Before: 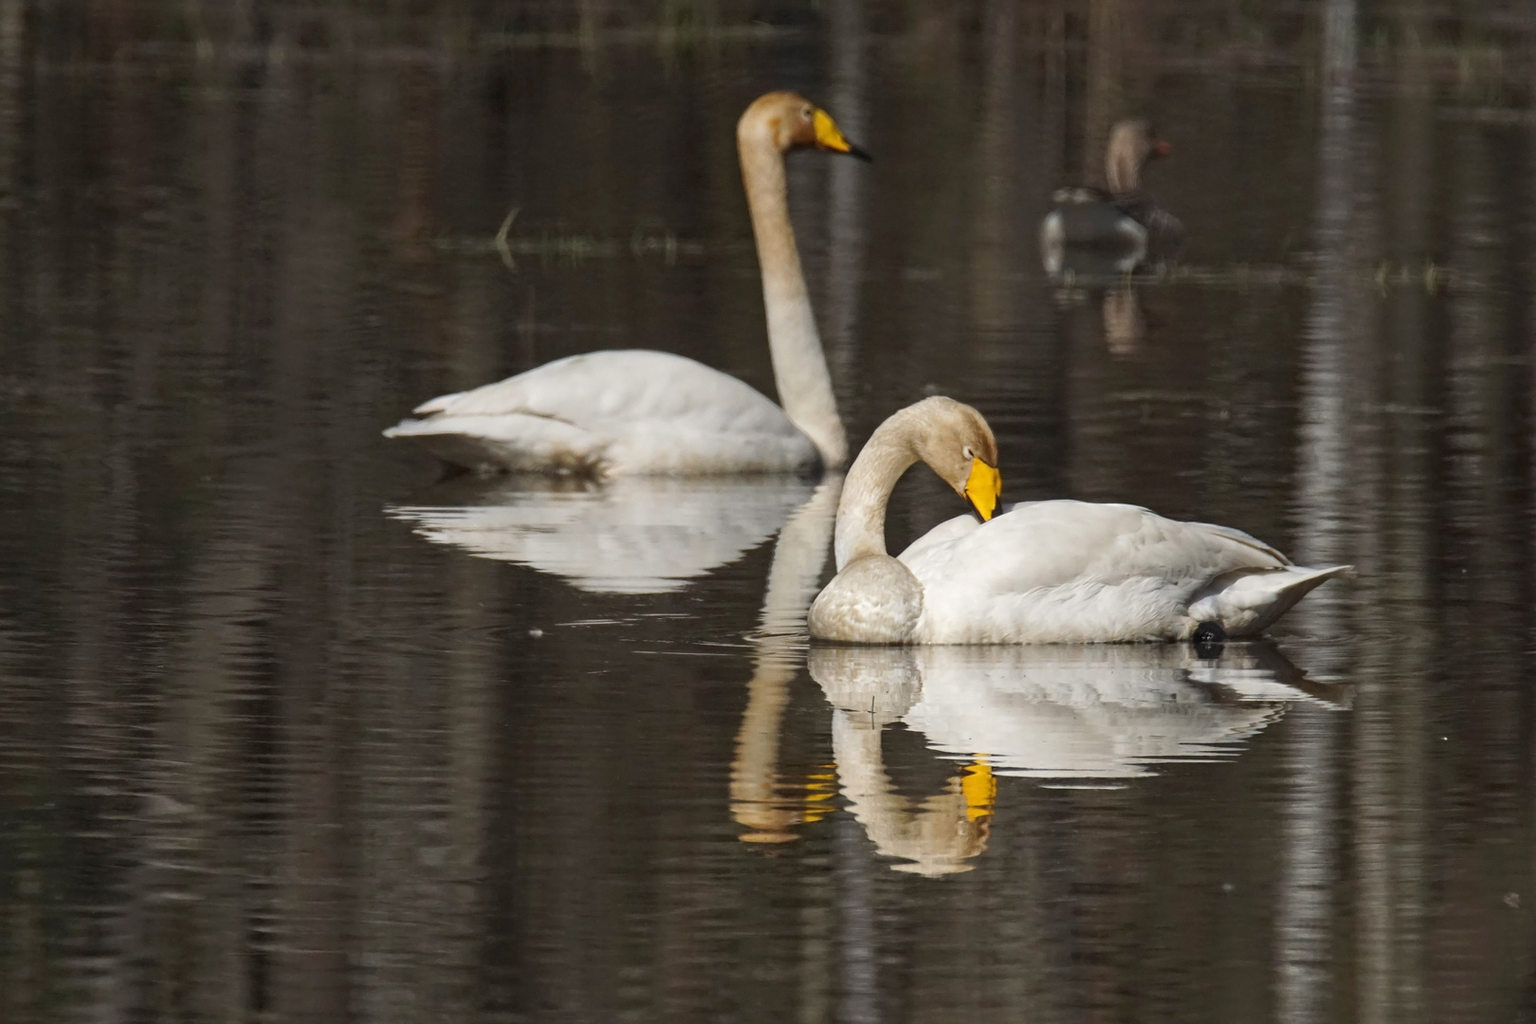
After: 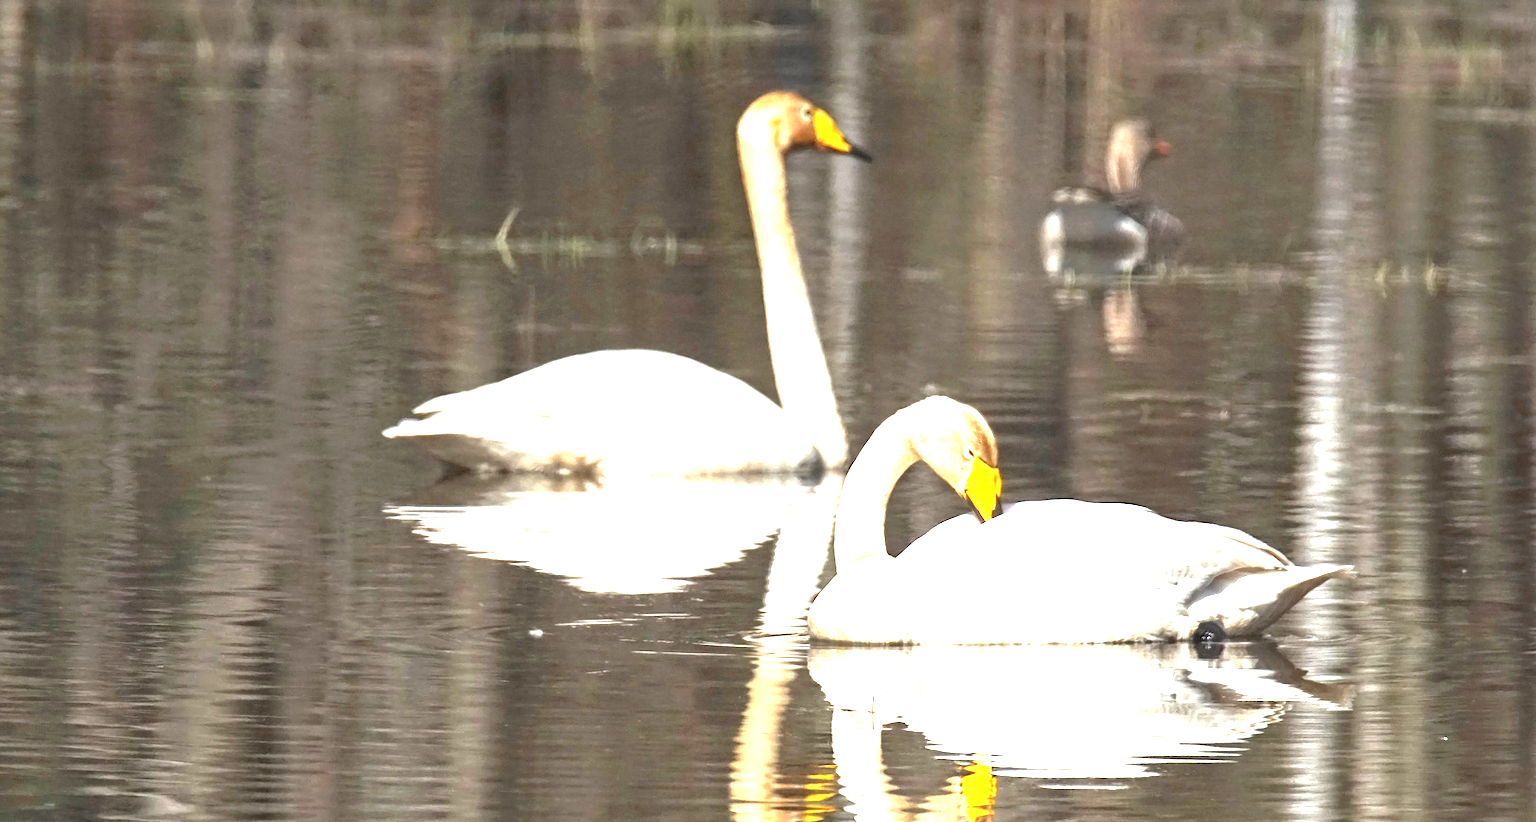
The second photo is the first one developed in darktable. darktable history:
crop: bottom 19.656%
exposure: black level correction 0, exposure 1.706 EV, compensate exposure bias true, compensate highlight preservation false
tone equalizer: edges refinement/feathering 500, mask exposure compensation -1.25 EV, preserve details no
